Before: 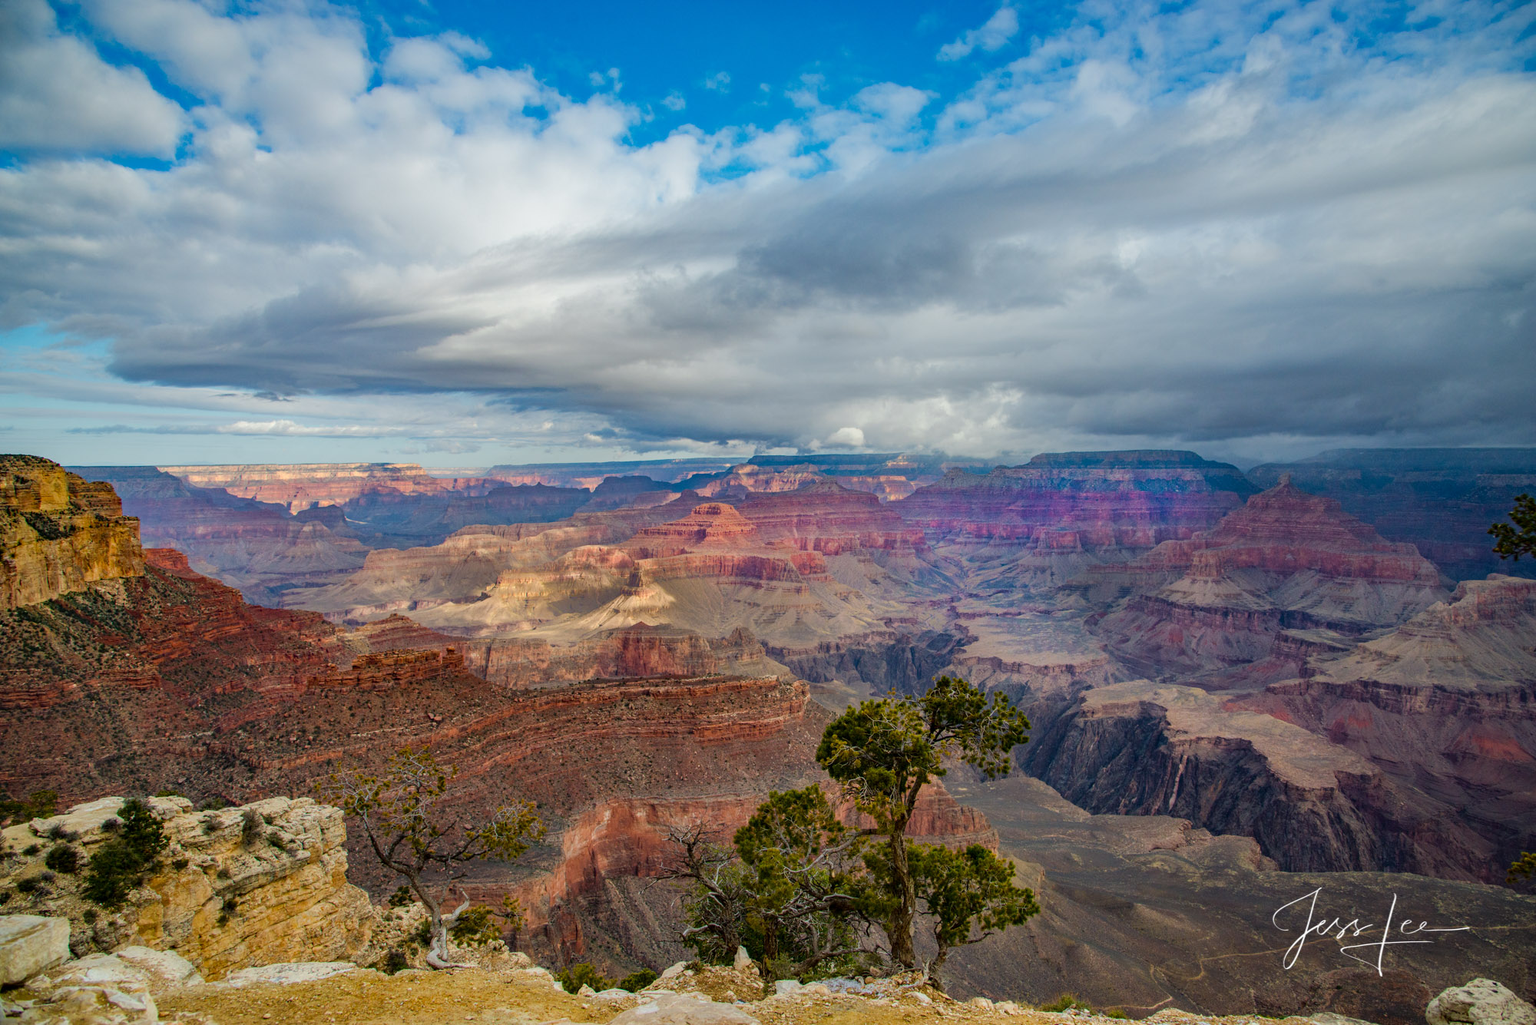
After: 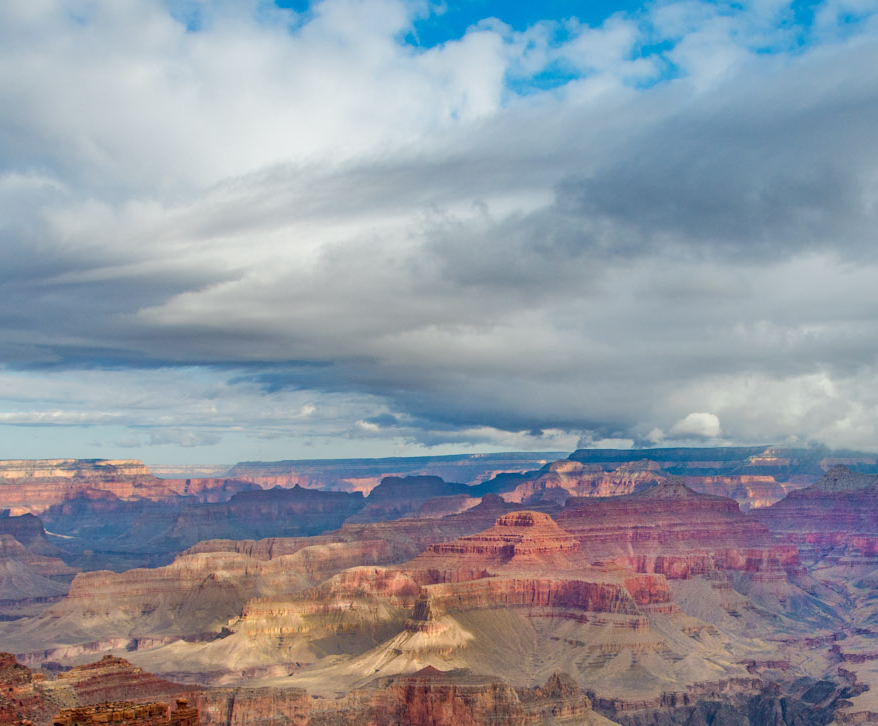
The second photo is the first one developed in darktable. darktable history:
crop: left 20.275%, top 10.796%, right 35.785%, bottom 34.762%
